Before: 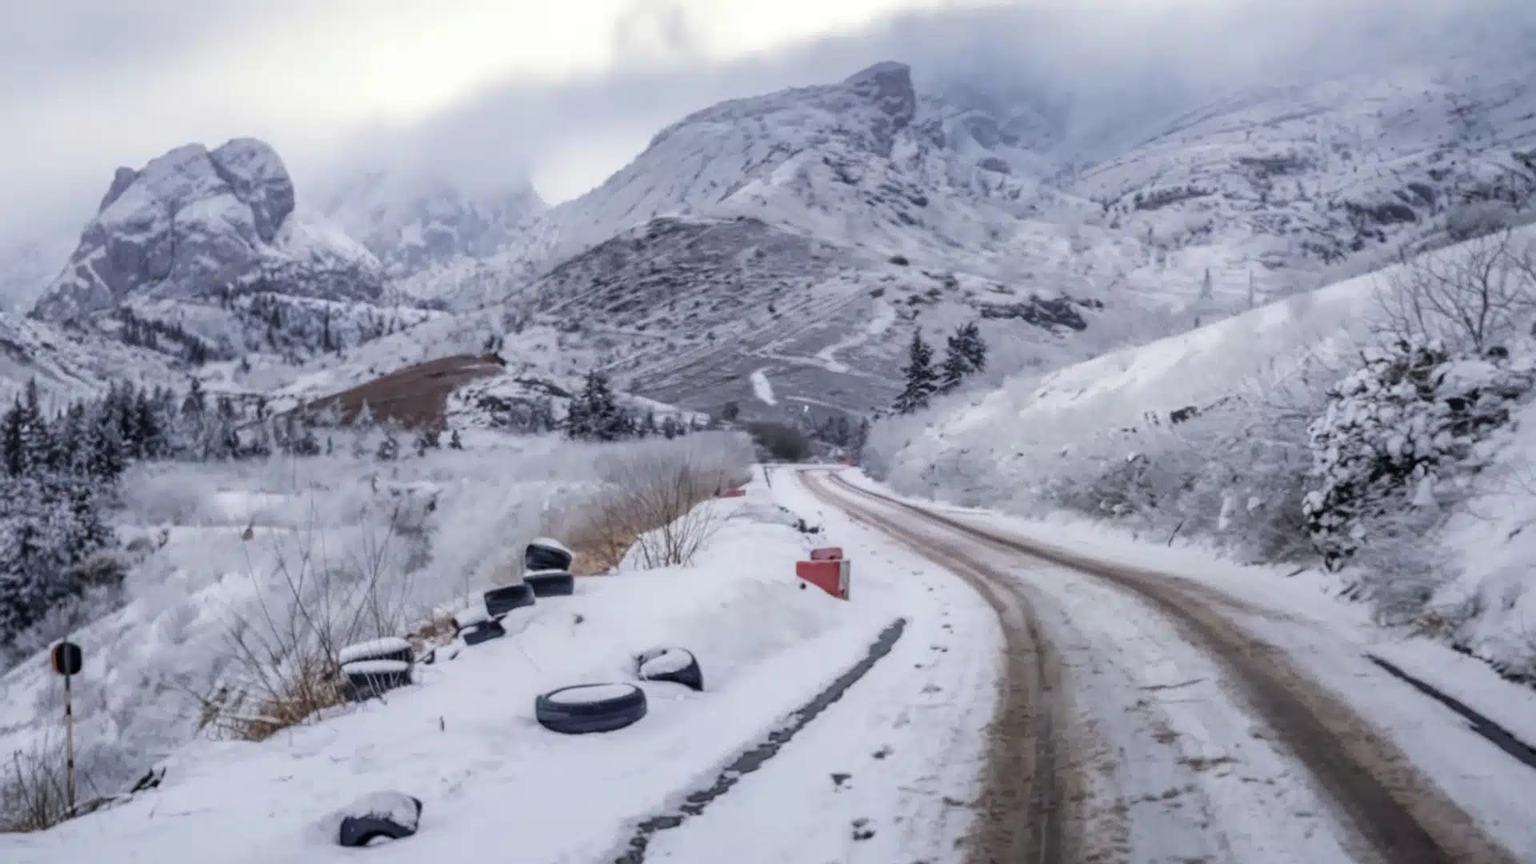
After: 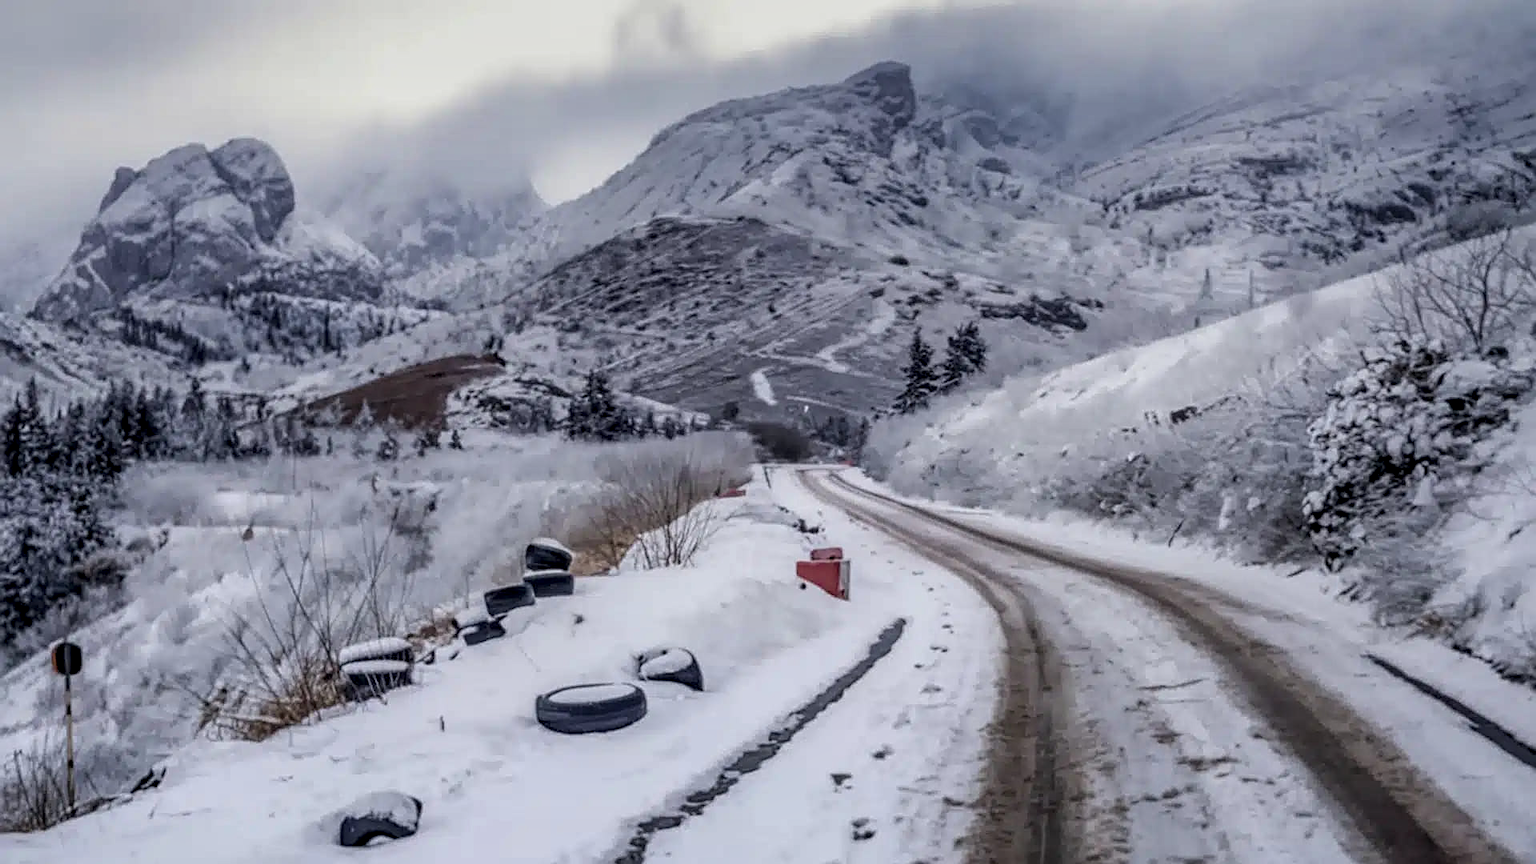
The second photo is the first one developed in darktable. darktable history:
graduated density: rotation -0.352°, offset 57.64
sharpen: on, module defaults
local contrast: detail 142%
